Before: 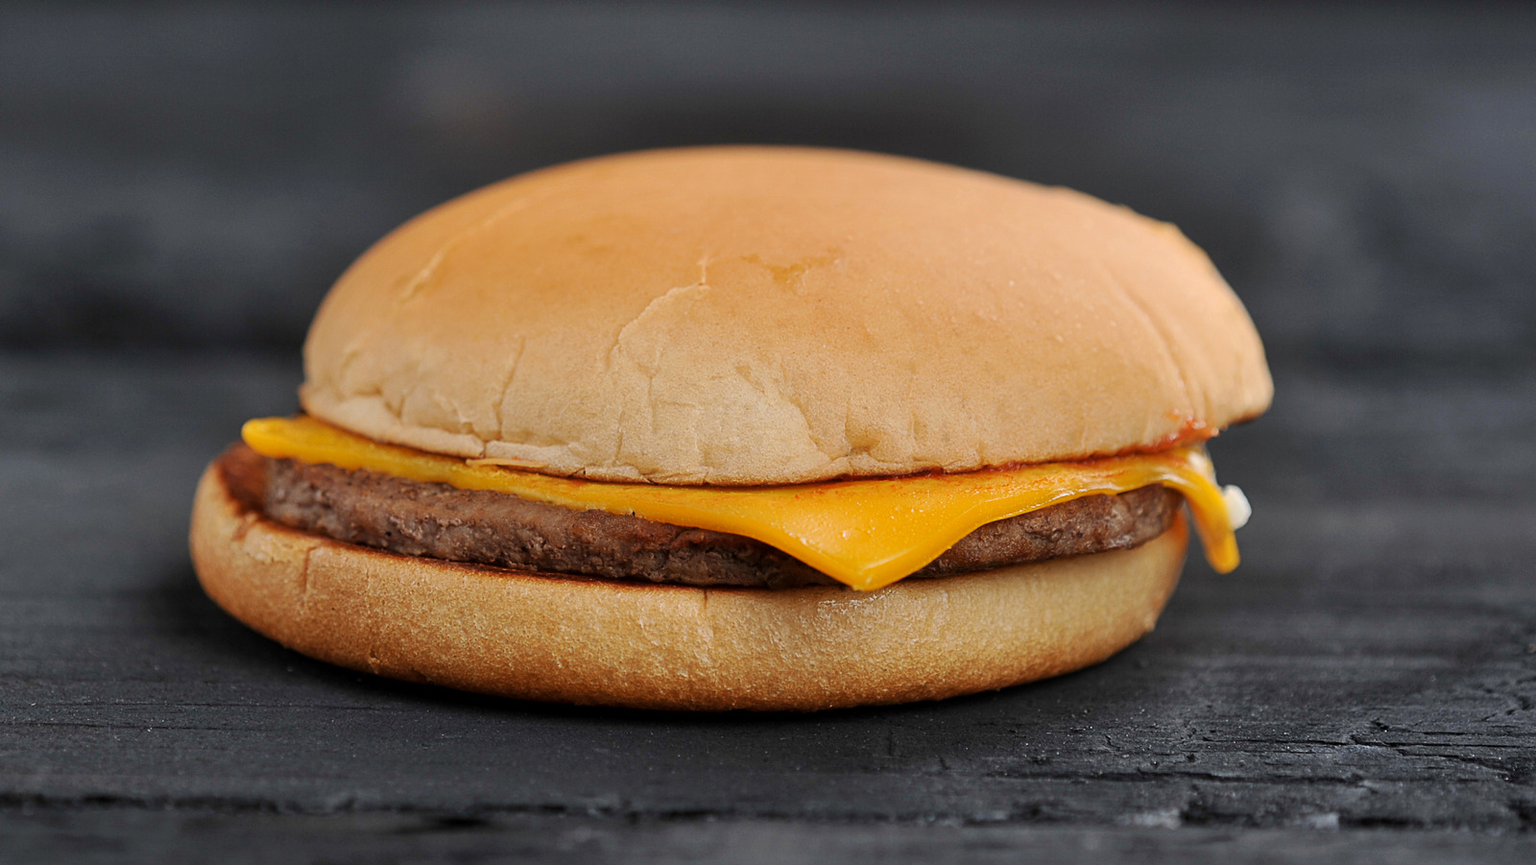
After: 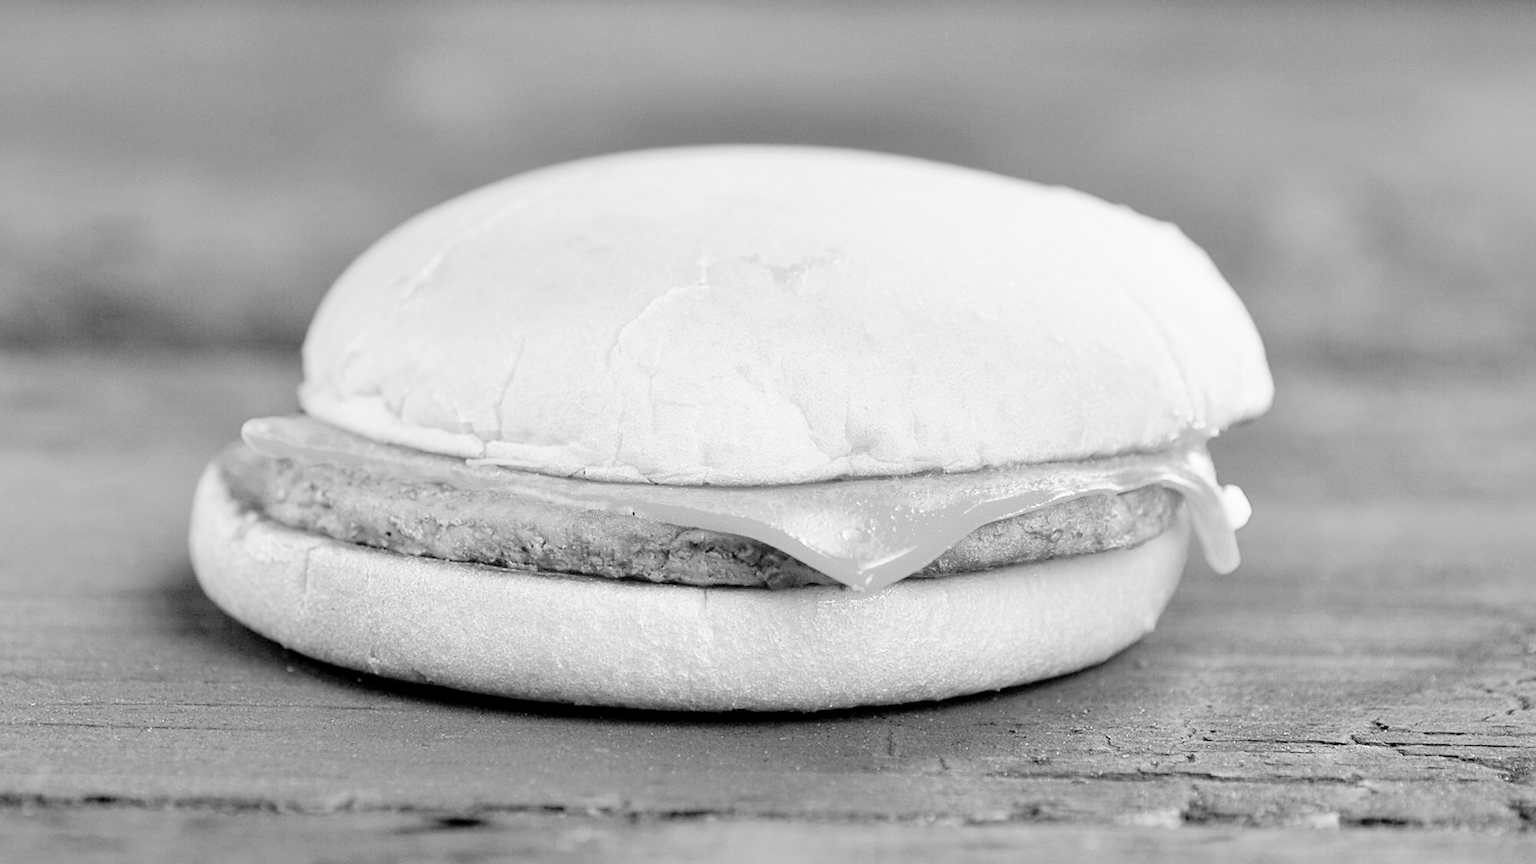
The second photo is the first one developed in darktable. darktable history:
tone curve: curves: ch0 [(0, 0) (0.003, 0) (0.011, 0.002) (0.025, 0.004) (0.044, 0.007) (0.069, 0.015) (0.1, 0.025) (0.136, 0.04) (0.177, 0.09) (0.224, 0.152) (0.277, 0.239) (0.335, 0.335) (0.399, 0.43) (0.468, 0.524) (0.543, 0.621) (0.623, 0.712) (0.709, 0.792) (0.801, 0.871) (0.898, 0.951) (1, 1)], preserve colors none
color look up table: target L [101.33, 85.86, 87.37, 69.22, 66.45, 76.3, 65.65, 48.84, 49.73, 44.67, 30.57, 24.68, 11.06, 200.64, 72.15, 92.43, 81.64, 75.47, 62.88, 70.46, 67.25, 56.1, 44.96, 36.72, 45.86, 33.7, 82.05, 75.88, 71.73, 72.15, 71.73, 67.25, 57.75, 47.94, 55.8, 44.37, 53.98, 51.85, 36.72, 41.11, 27.93, 31.34, 16.74, 5.978, 70.89, 78.38, 59.81, 60.5, 25.54], target a [0.001, 0, 0, 0, -0.001, -0.001, 0, 0.001 ×6, 0, 0, -0.004, 0 ×5, 0.001 ×5, 0 ×7, 0.001, 0, 0.001, 0, 0.001 ×7, -0.005, 0, 0, -0.003, 0.001], target b [-0.002, 0.003 ×4, 0.005, 0.003, -0.002, -0.002, -0.003, -0.005, -0.004, -0.002, 0, 0.005, 0.034, 0.004, 0.004, 0, 0.005, 0.003, -0.002, -0.003, -0.003, -0.003, -0.004, 0.004, 0.004, 0.005, 0.005, 0.005, 0.003, 0, -0.002, -0.002, -0.003, -0.002, -0.002, -0.003, -0.003, -0.004, -0.004, -0.003, -0.002, 0.004, 0.005, 0, -0.001, -0.004], num patches 49
